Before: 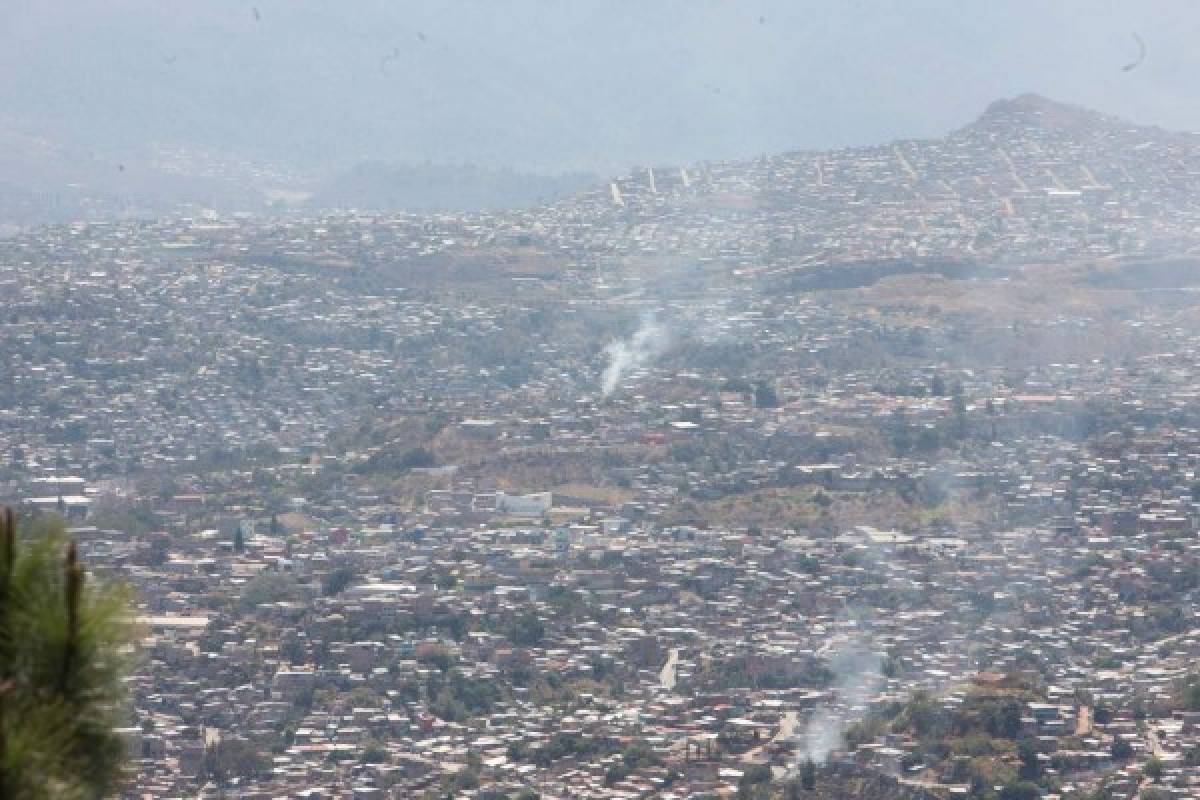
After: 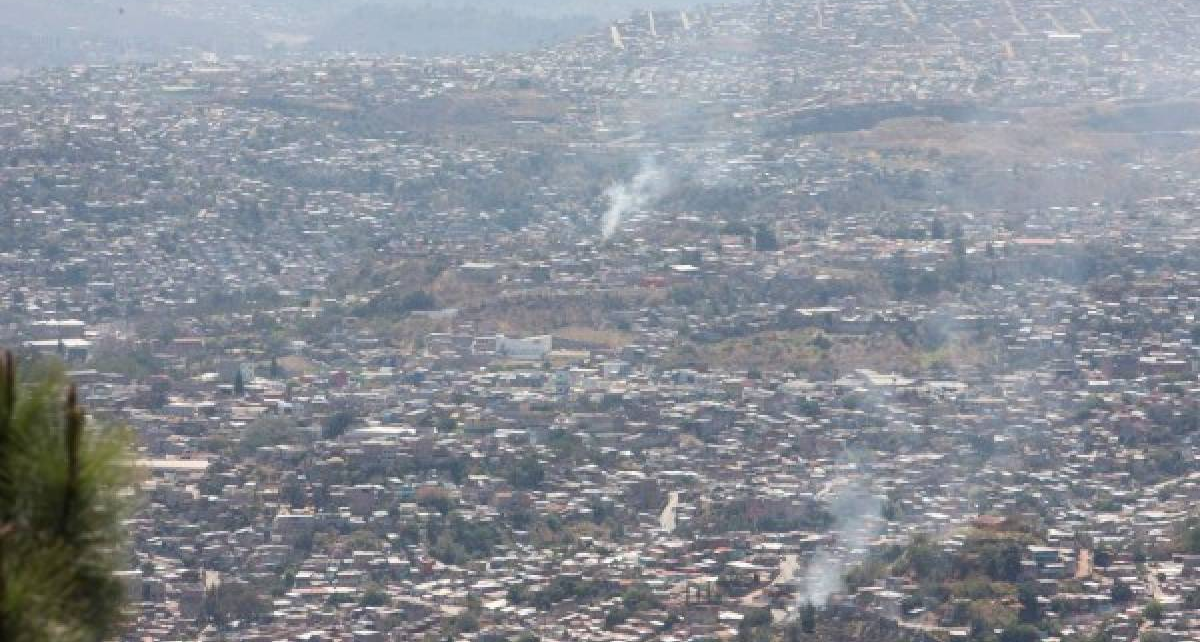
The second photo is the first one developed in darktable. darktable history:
crop and rotate: top 19.652%
